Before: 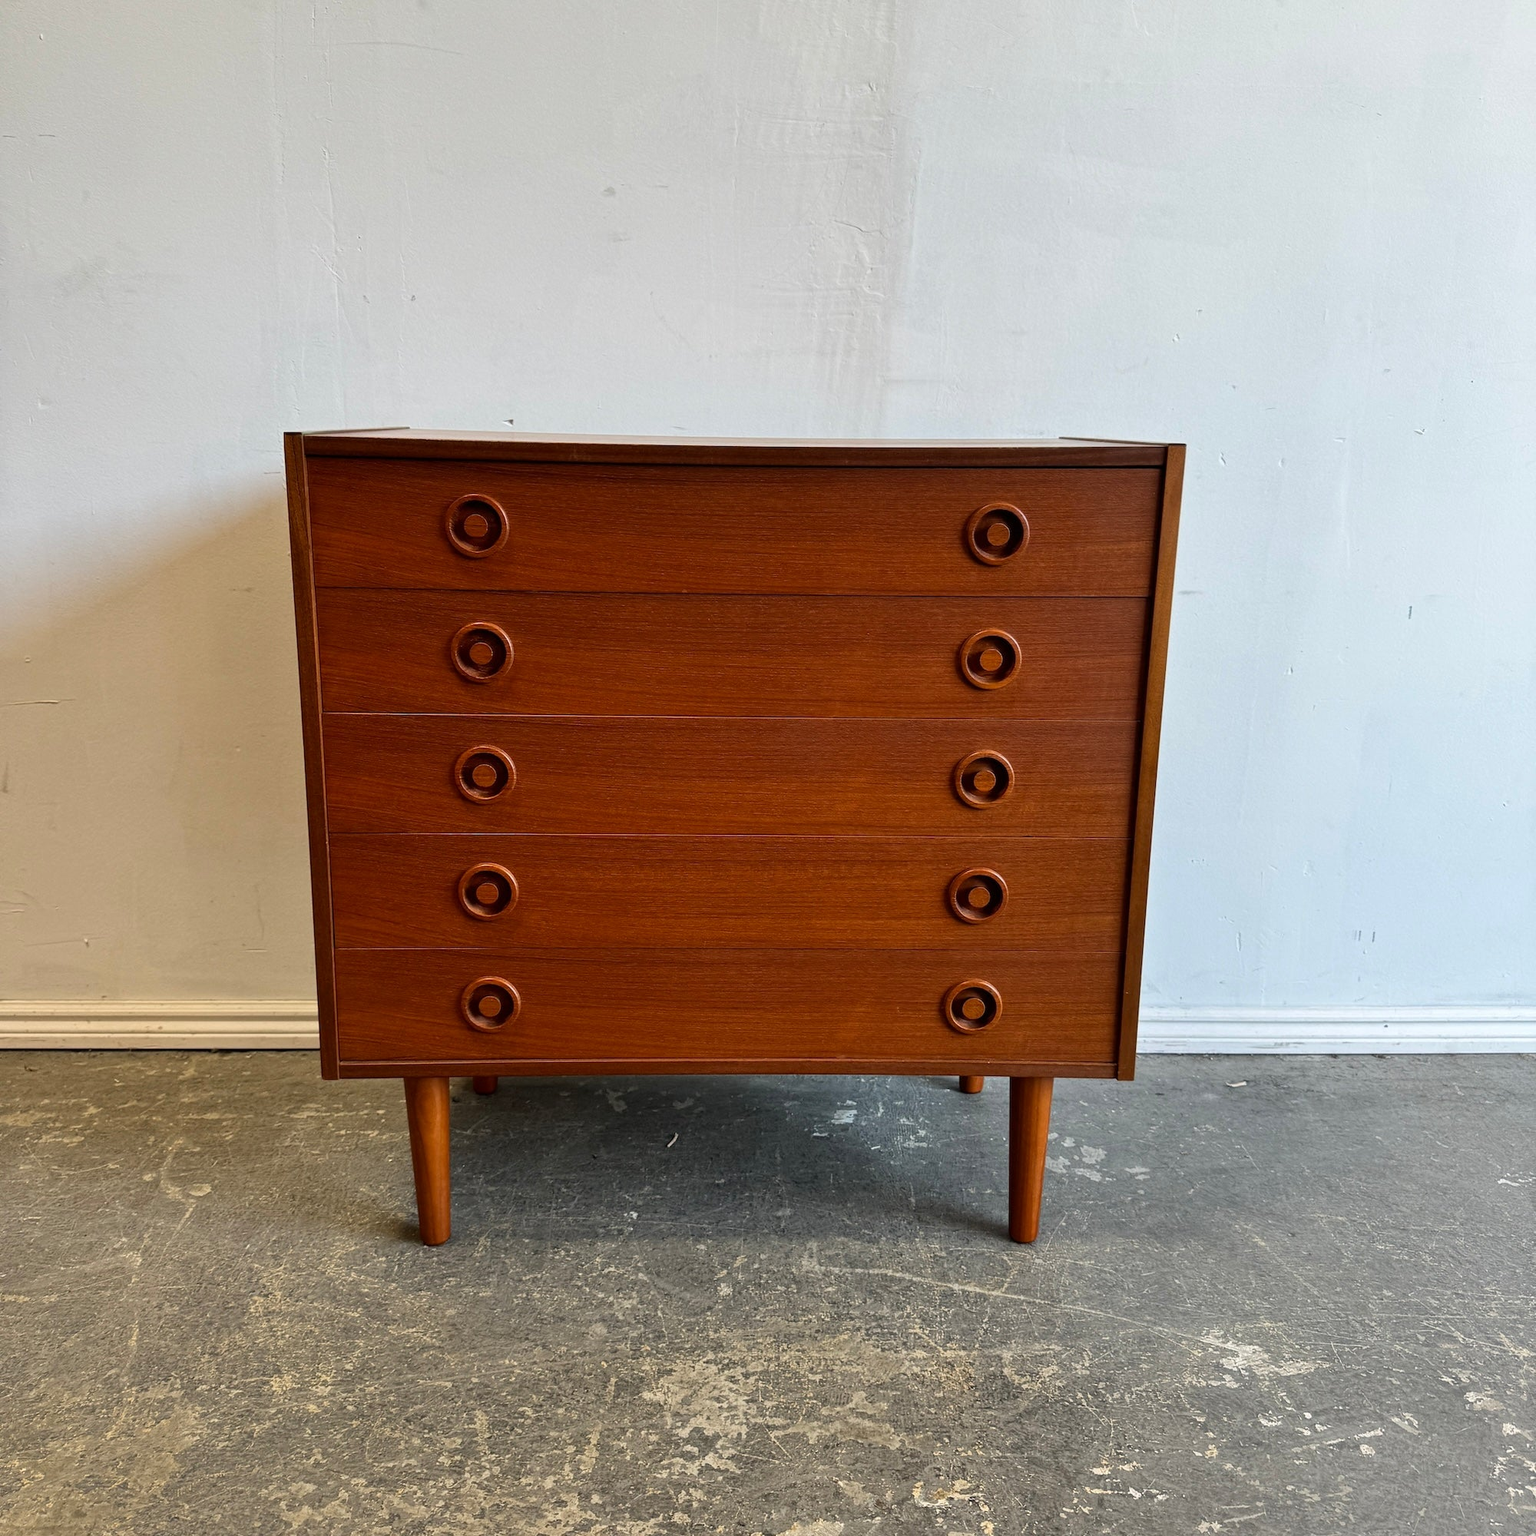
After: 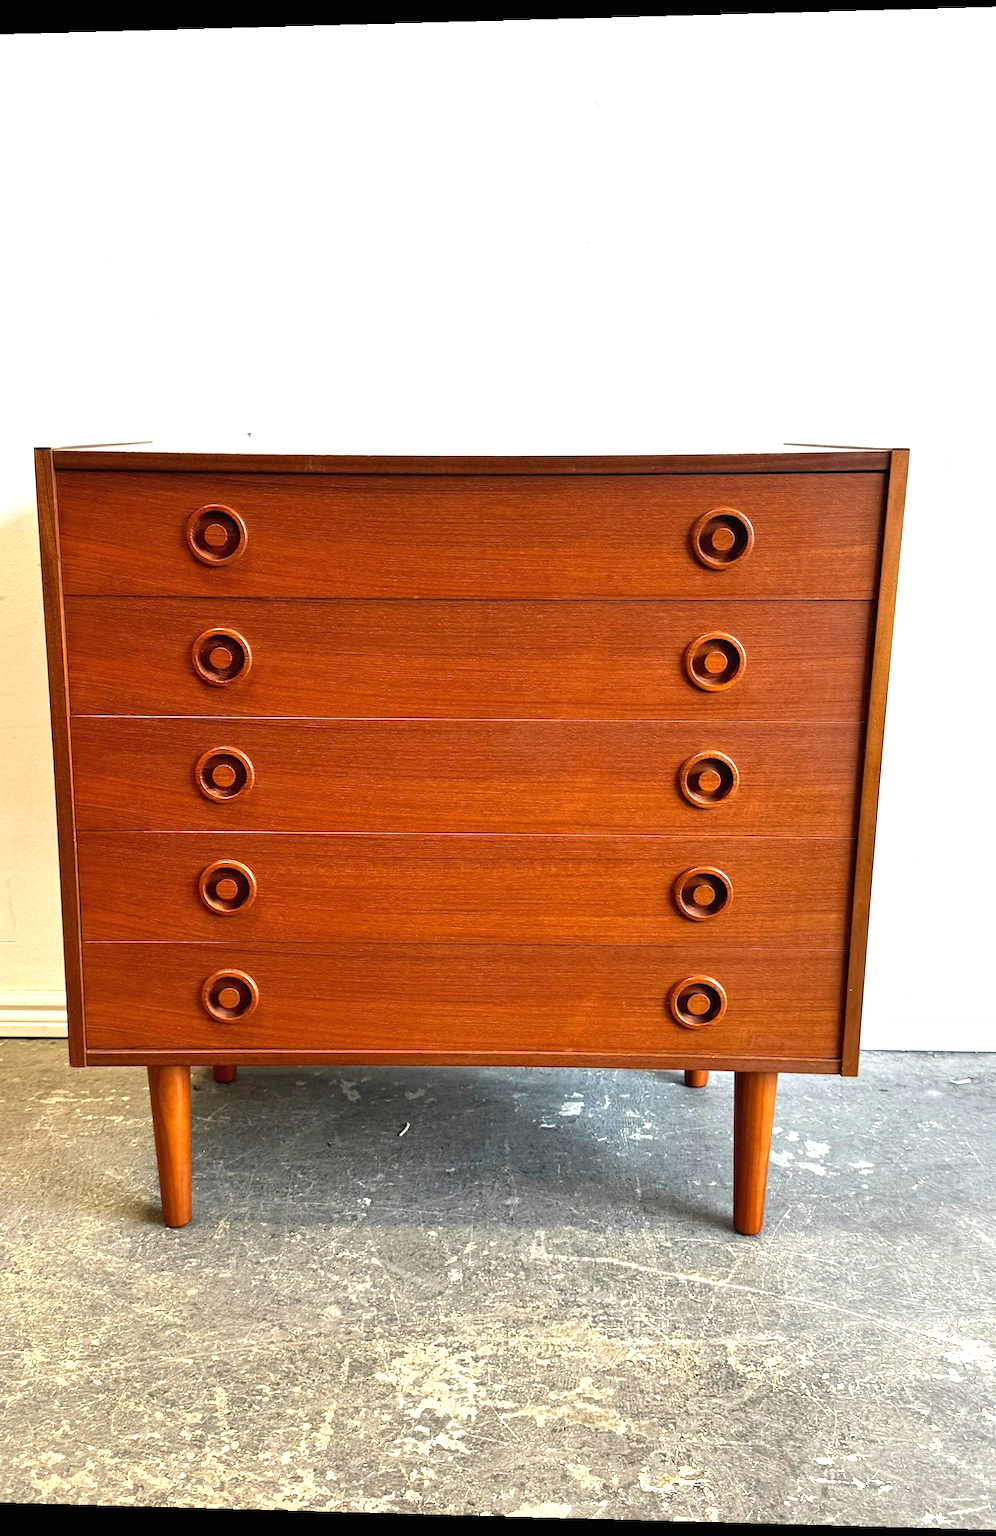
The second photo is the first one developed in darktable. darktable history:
rotate and perspective: lens shift (horizontal) -0.055, automatic cropping off
exposure: black level correction 0, exposure 1.45 EV, compensate exposure bias true, compensate highlight preservation false
shadows and highlights: shadows 25, highlights -25
crop and rotate: left 15.446%, right 17.836%
